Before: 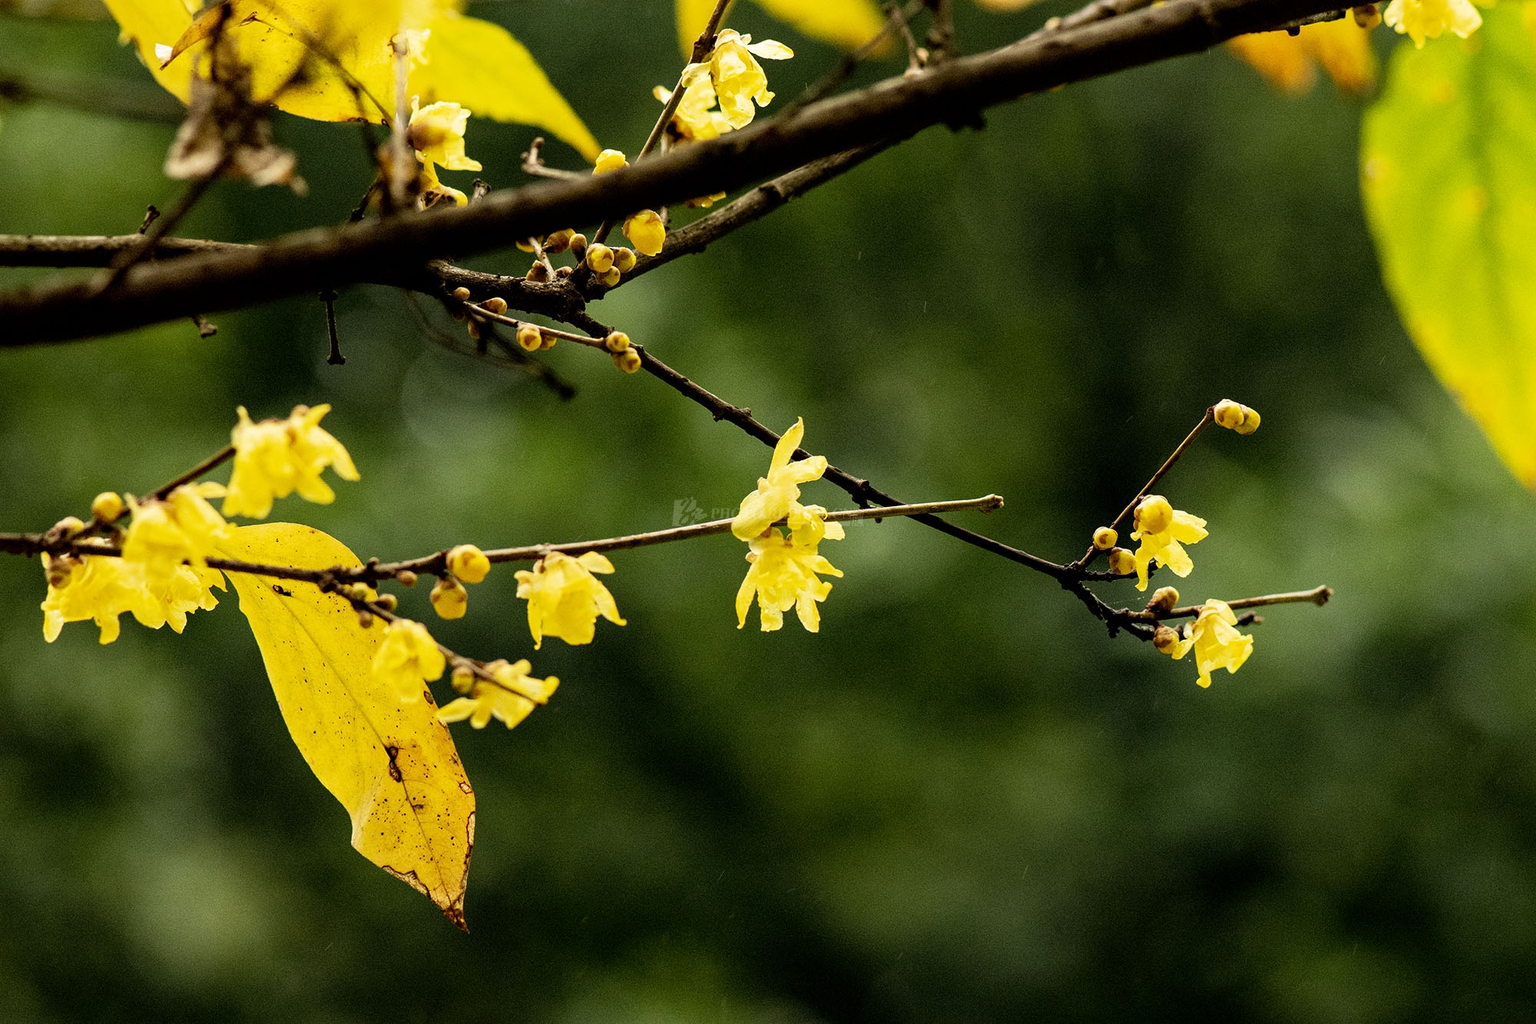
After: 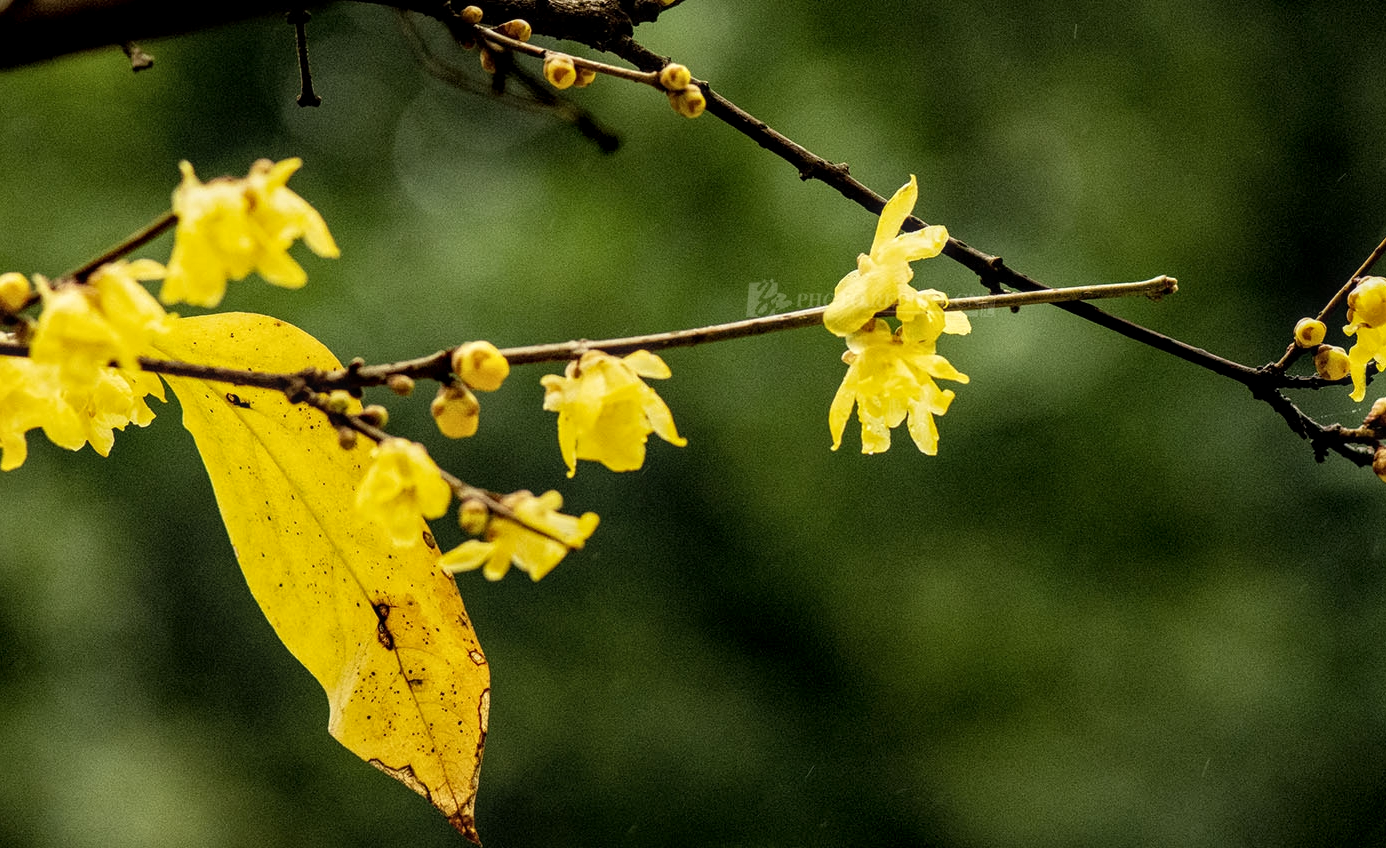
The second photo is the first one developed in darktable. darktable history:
local contrast: on, module defaults
crop: left 6.488%, top 27.668%, right 24.183%, bottom 8.656%
